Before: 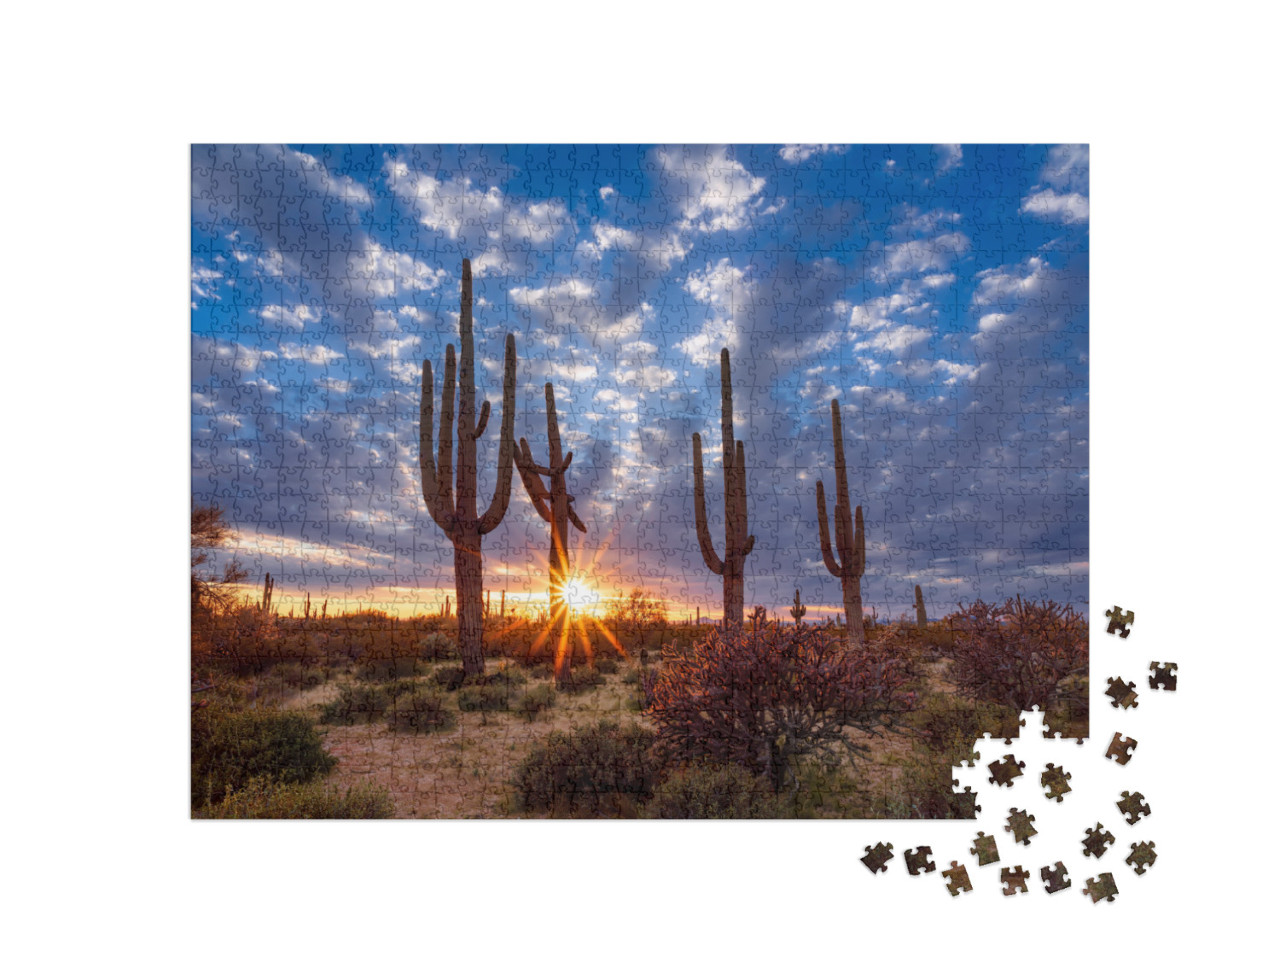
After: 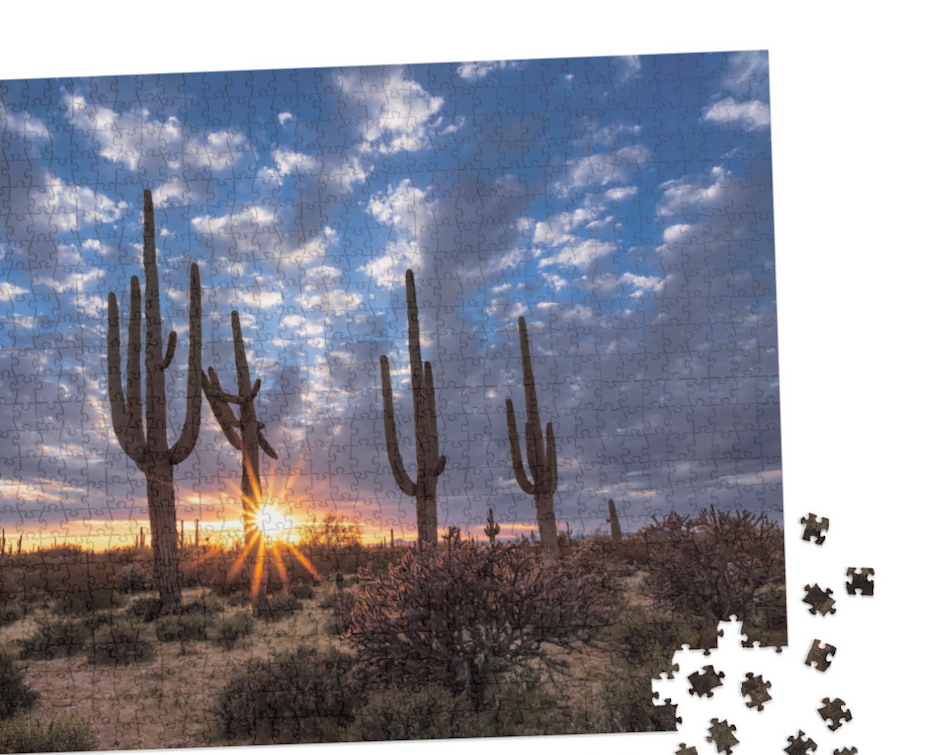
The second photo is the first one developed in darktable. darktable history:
crop: left 23.095%, top 5.827%, bottom 11.854%
split-toning: shadows › hue 36°, shadows › saturation 0.05, highlights › hue 10.8°, highlights › saturation 0.15, compress 40%
rotate and perspective: rotation -2.12°, lens shift (vertical) 0.009, lens shift (horizontal) -0.008, automatic cropping original format, crop left 0.036, crop right 0.964, crop top 0.05, crop bottom 0.959
